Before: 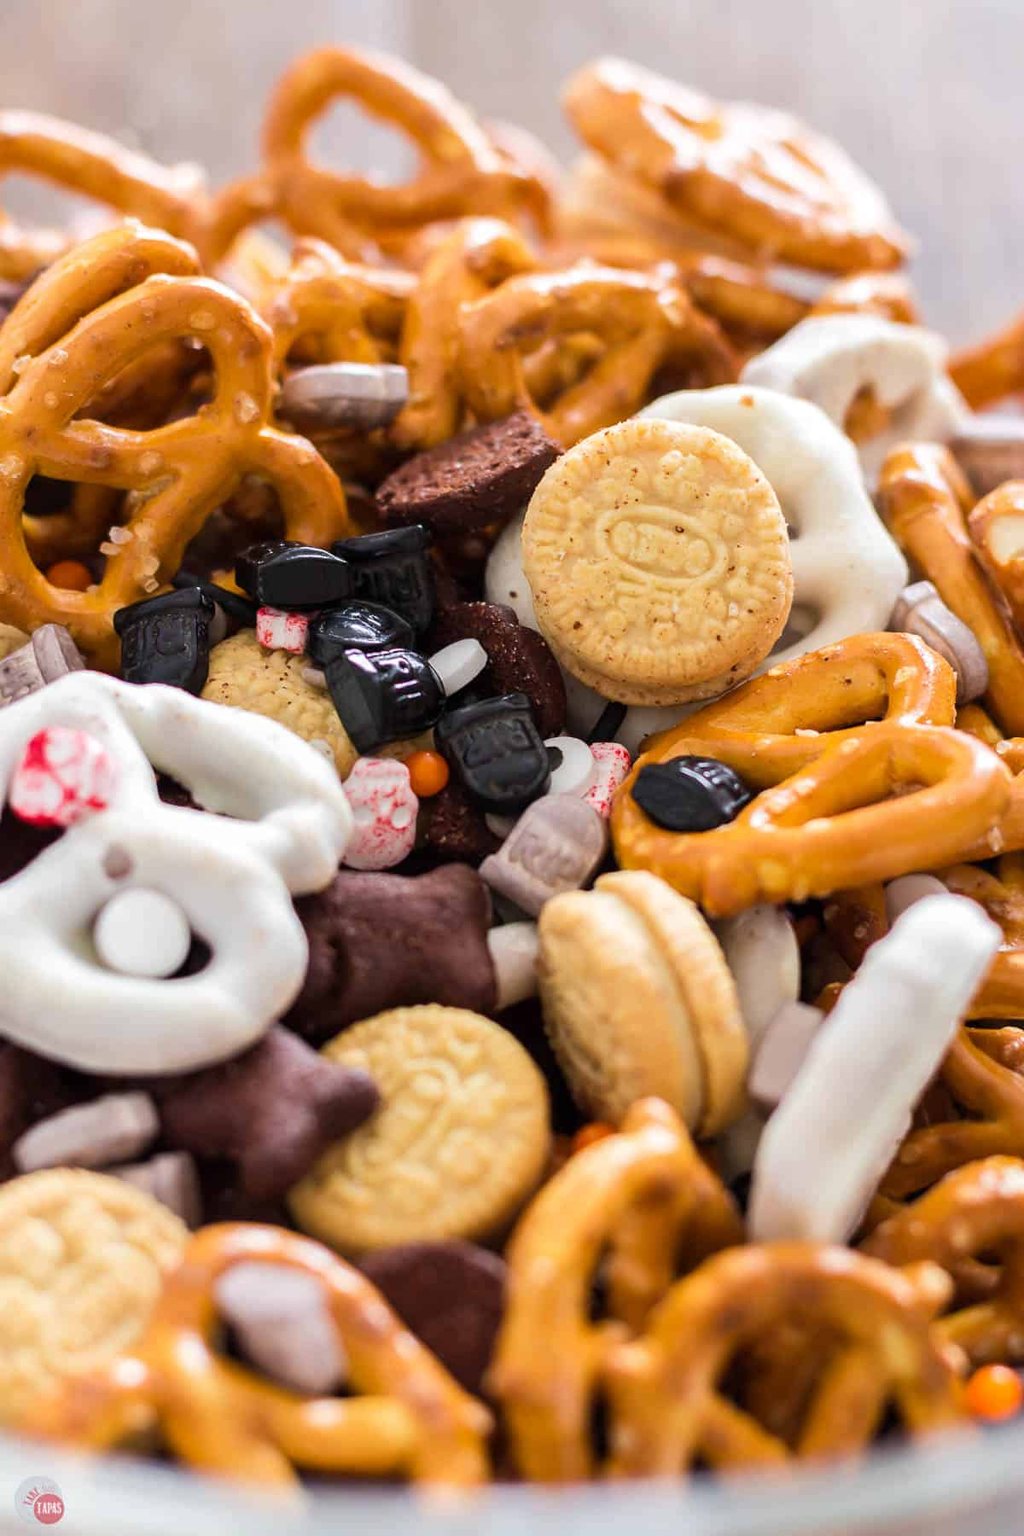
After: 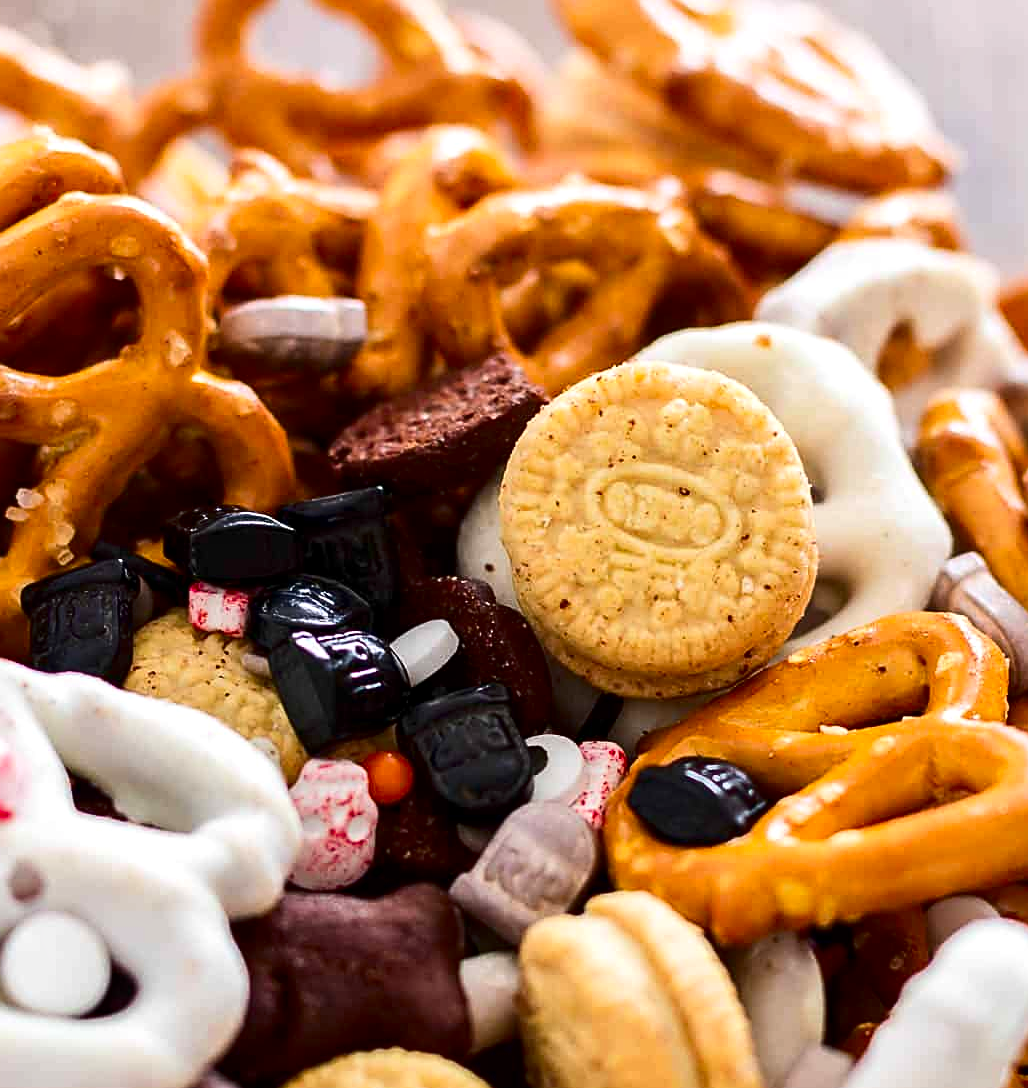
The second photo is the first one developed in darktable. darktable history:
contrast brightness saturation: contrast 0.19, brightness -0.11, saturation 0.21
local contrast: mode bilateral grid, contrast 20, coarseness 50, detail 120%, midtone range 0.2
sharpen: on, module defaults
crop and rotate: left 9.345%, top 7.22%, right 4.982%, bottom 32.331%
